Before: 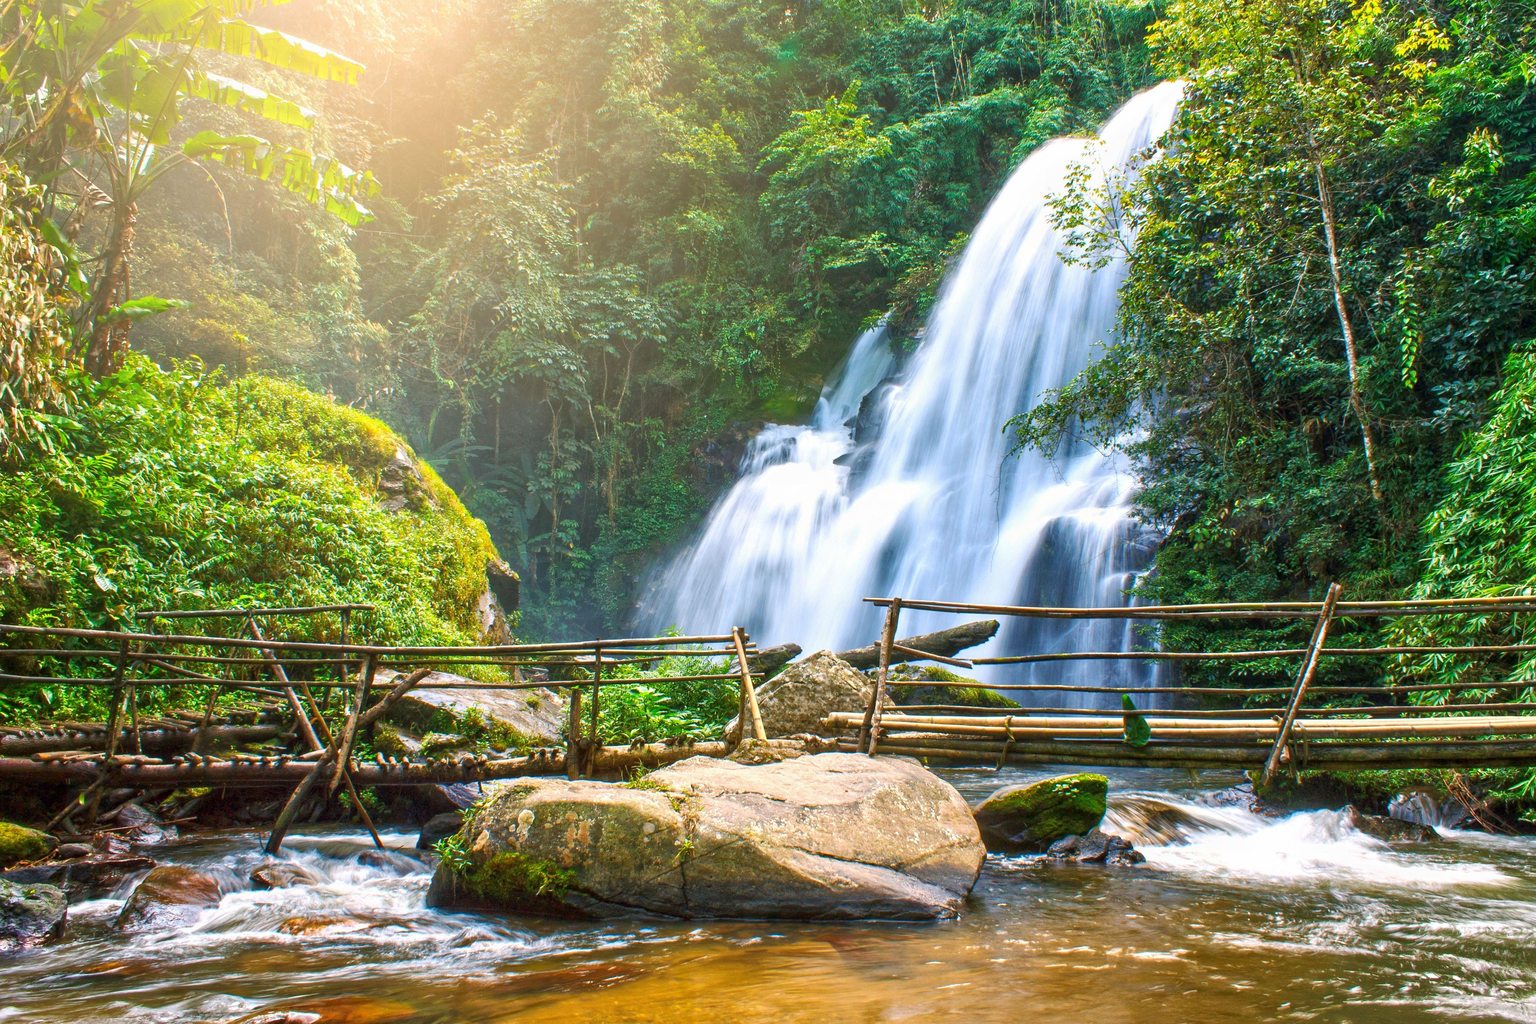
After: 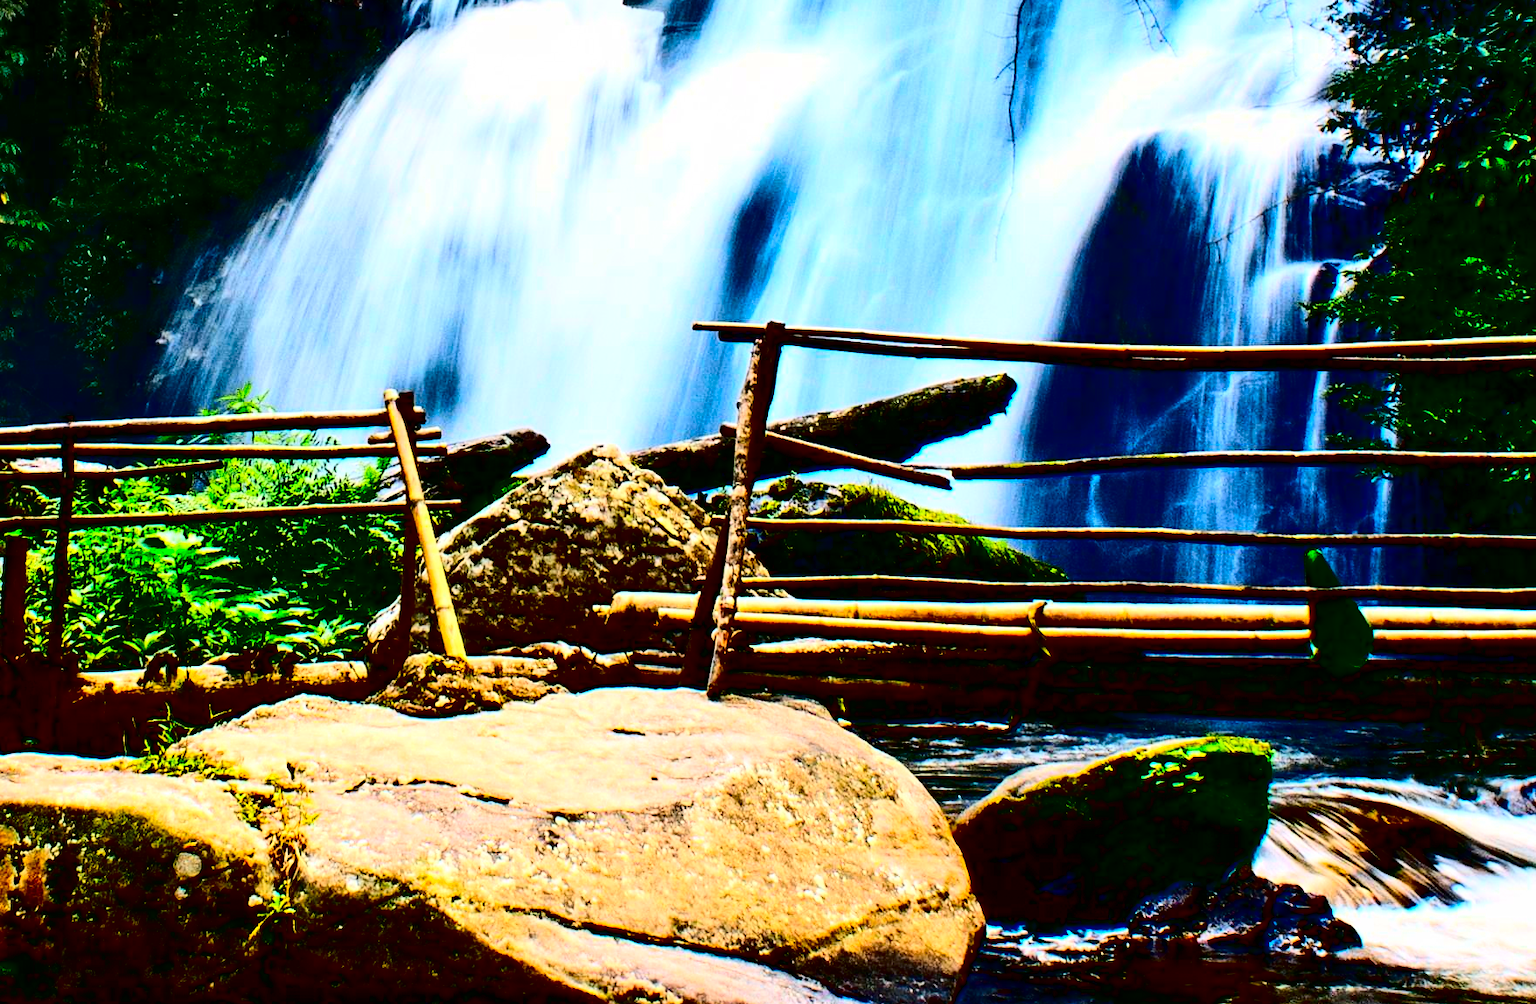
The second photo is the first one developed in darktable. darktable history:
crop: left 37.094%, top 45.087%, right 20.585%, bottom 13.394%
contrast brightness saturation: contrast 0.76, brightness -0.998, saturation 0.983
